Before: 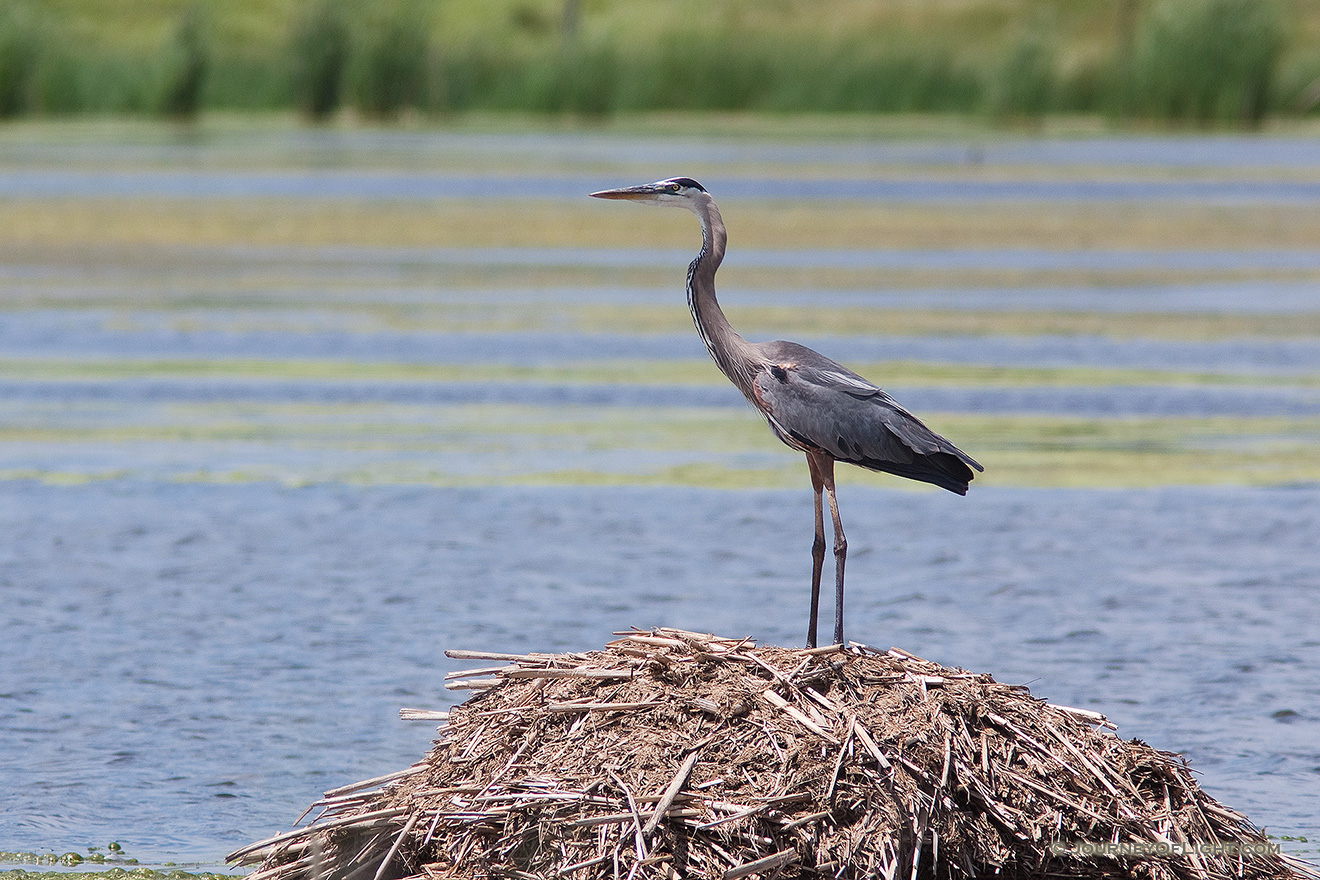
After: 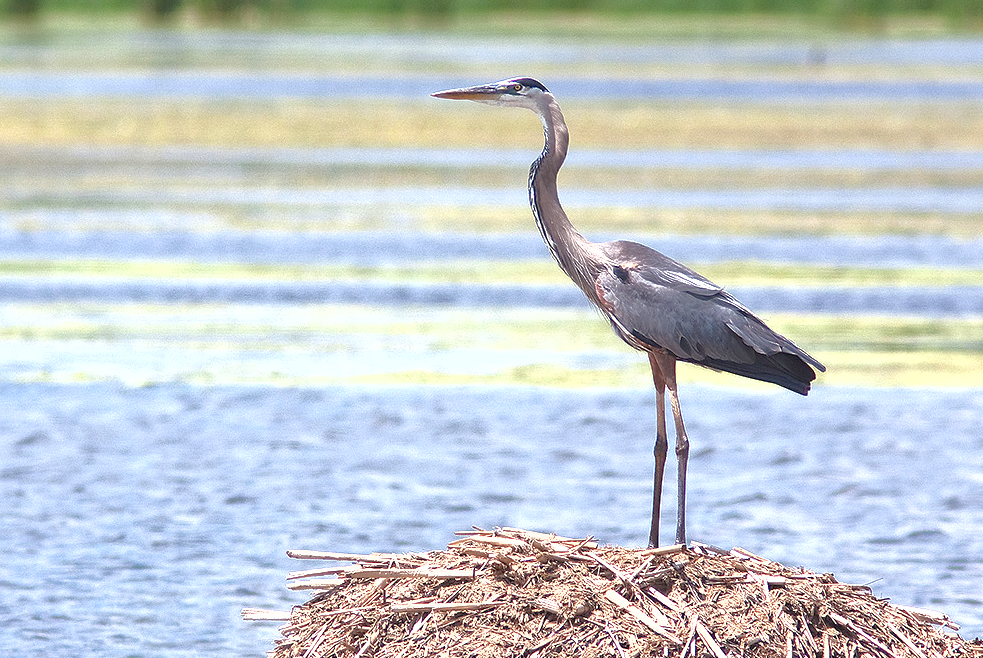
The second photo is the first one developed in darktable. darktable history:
shadows and highlights: shadows color adjustment 99.13%, highlights color adjustment 0.703%
exposure: black level correction 0, exposure 1.124 EV, compensate highlight preservation false
crop and rotate: left 12.004%, top 11.451%, right 13.488%, bottom 13.742%
